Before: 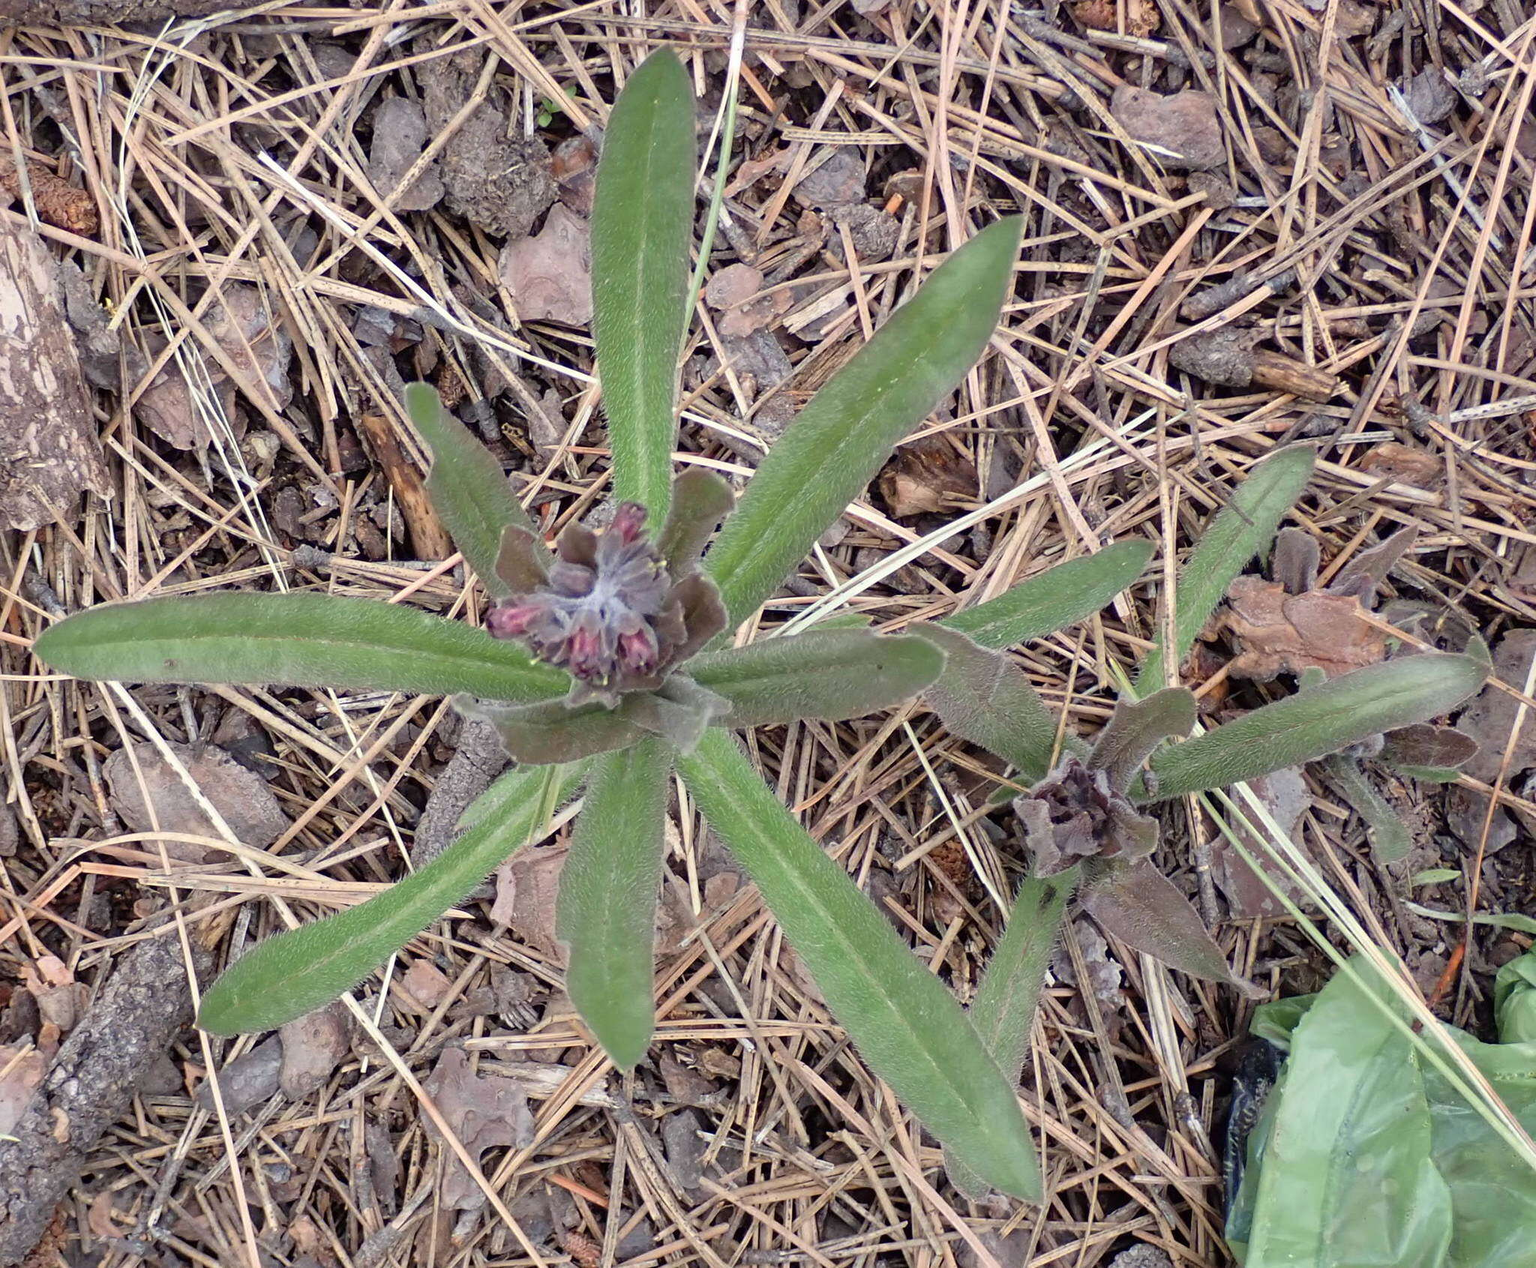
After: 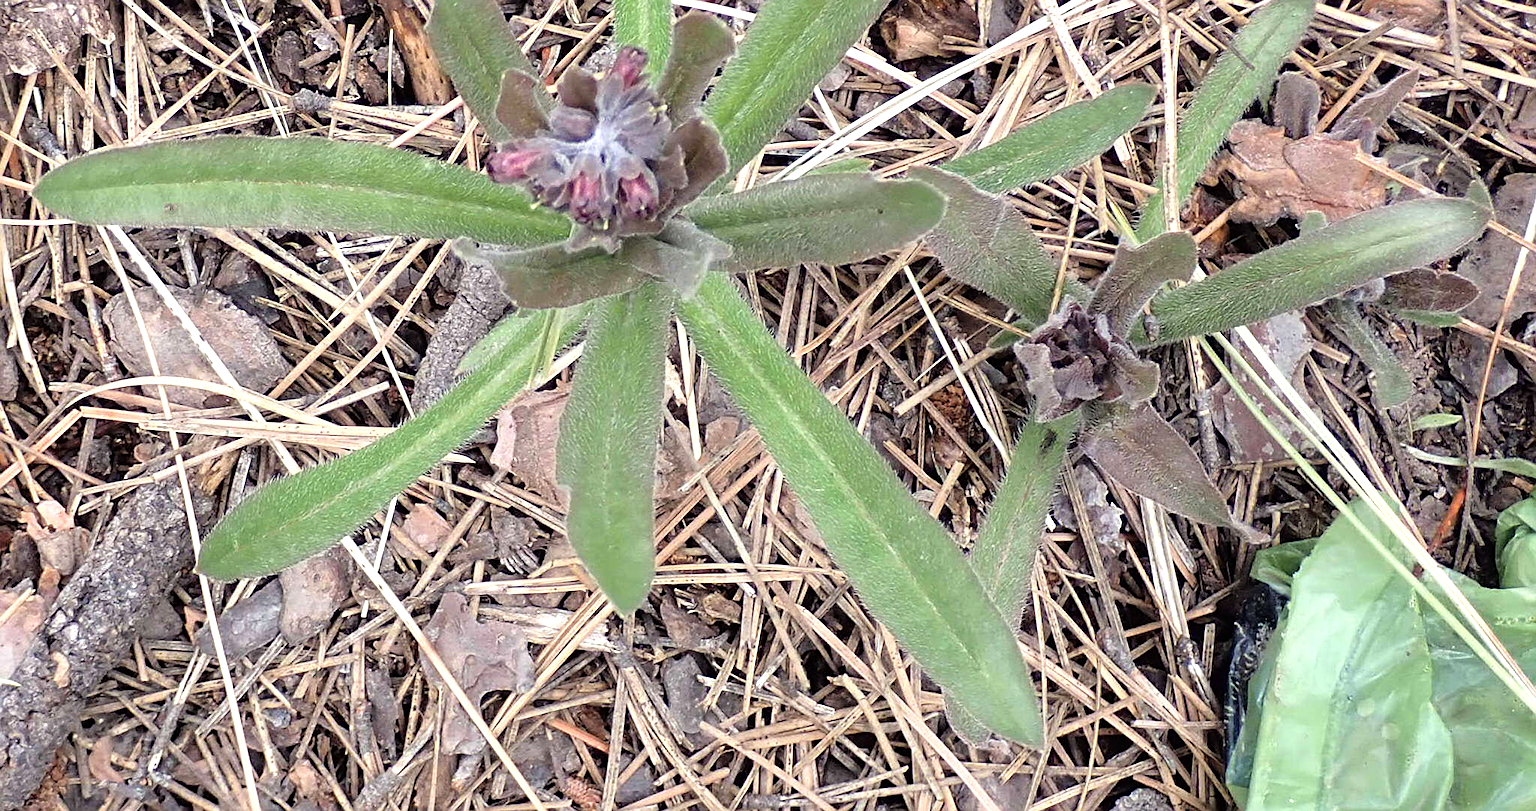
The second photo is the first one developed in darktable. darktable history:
tone equalizer: -8 EV -0.73 EV, -7 EV -0.667 EV, -6 EV -0.607 EV, -5 EV -0.393 EV, -3 EV 0.374 EV, -2 EV 0.6 EV, -1 EV 0.697 EV, +0 EV 0.764 EV, mask exposure compensation -0.504 EV
exposure: exposure -0.054 EV, compensate highlight preservation false
crop and rotate: top 36.017%
sharpen: on, module defaults
